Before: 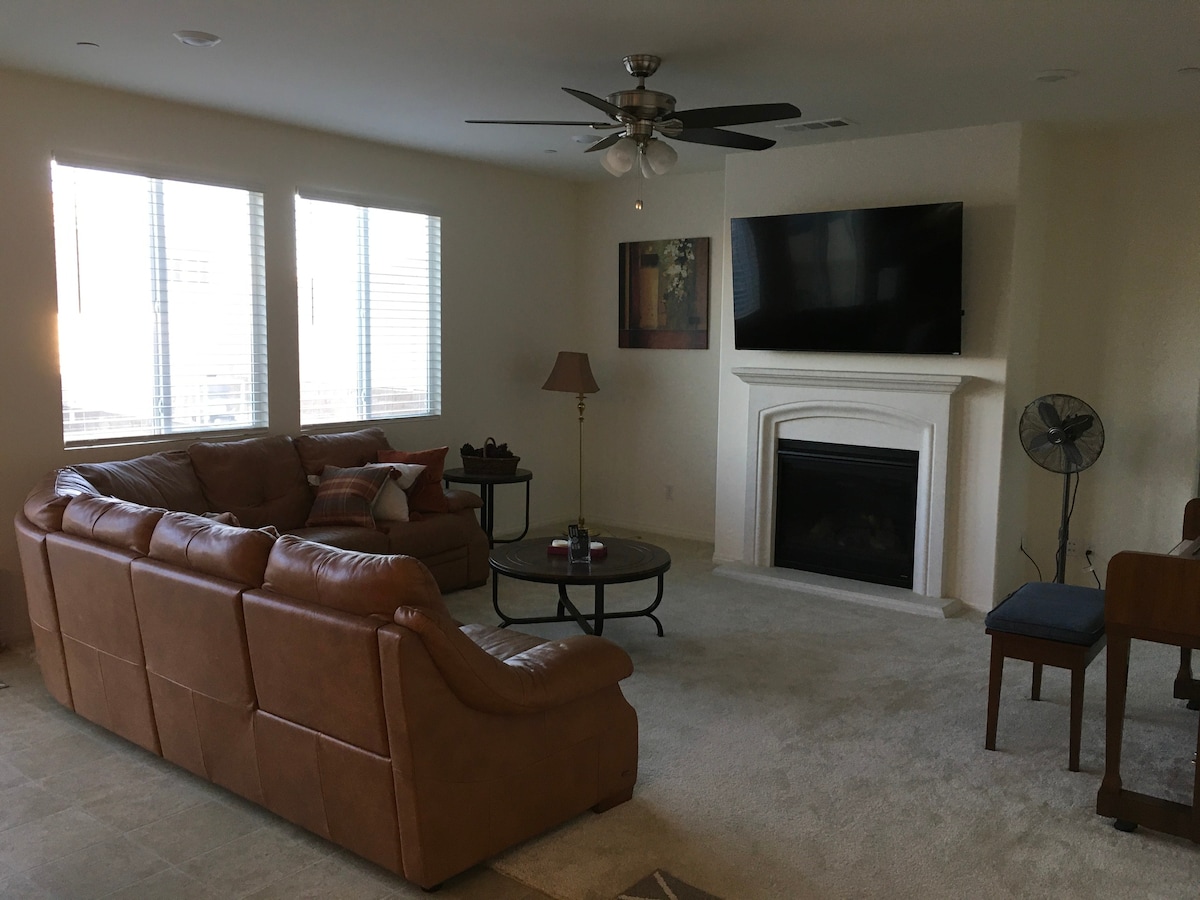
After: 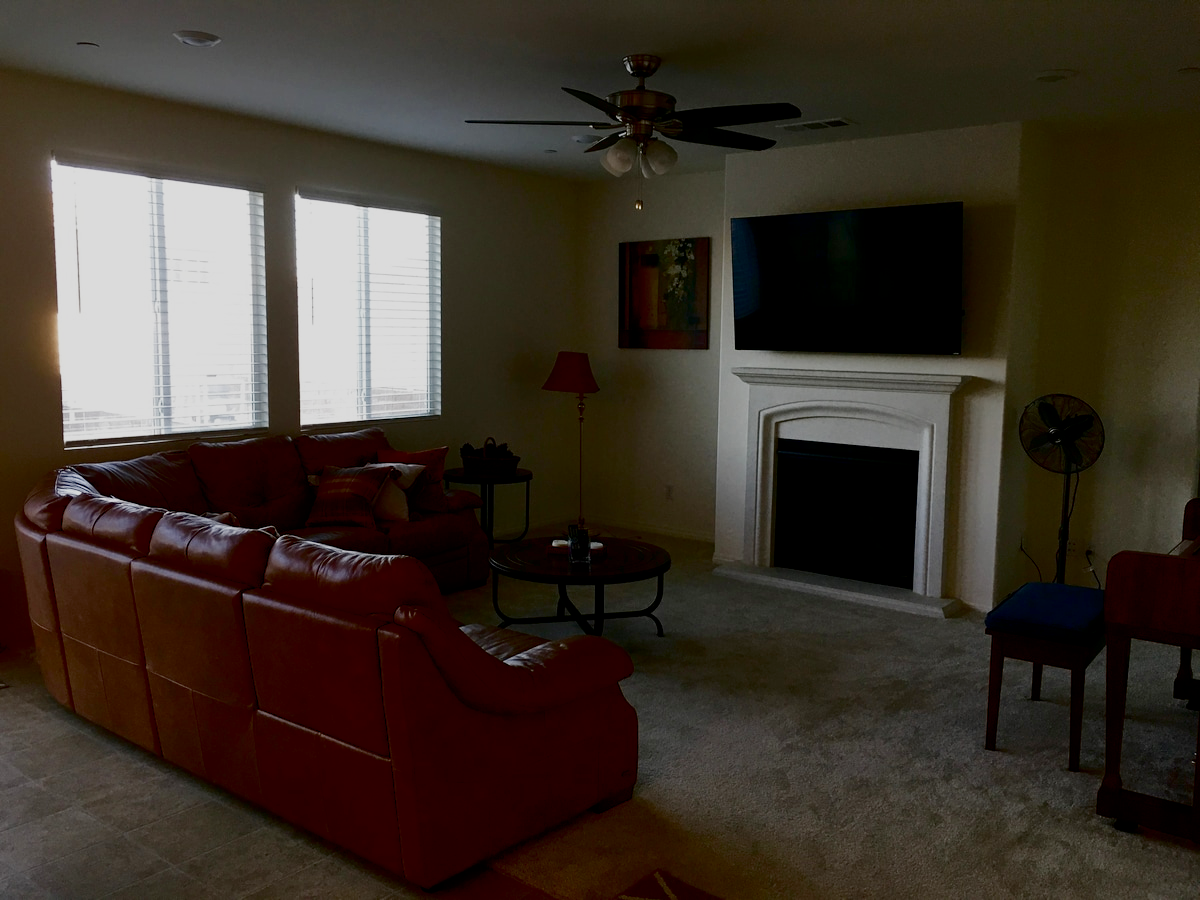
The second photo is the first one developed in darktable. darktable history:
contrast brightness saturation: contrast 0.092, brightness -0.572, saturation 0.169
exposure: exposure 0.6 EV, compensate highlight preservation false
filmic rgb: black relative exposure -9.18 EV, white relative exposure 6.78 EV, hardness 3.06, contrast 1.06, preserve chrominance no, color science v4 (2020), contrast in shadows soft, contrast in highlights soft
